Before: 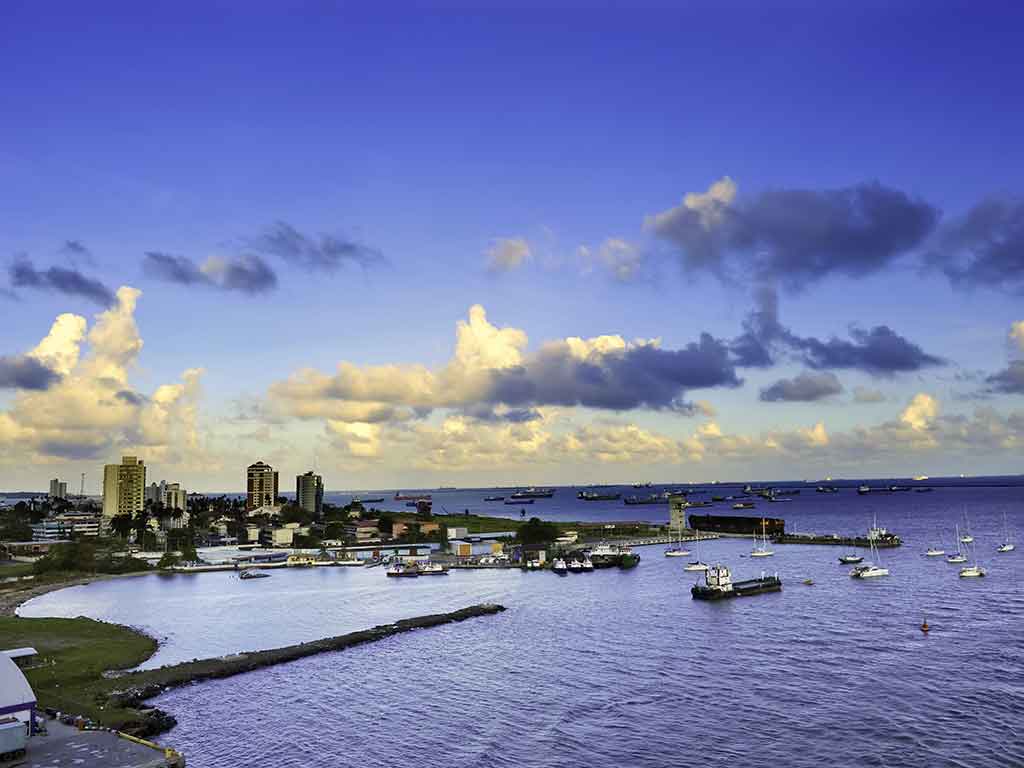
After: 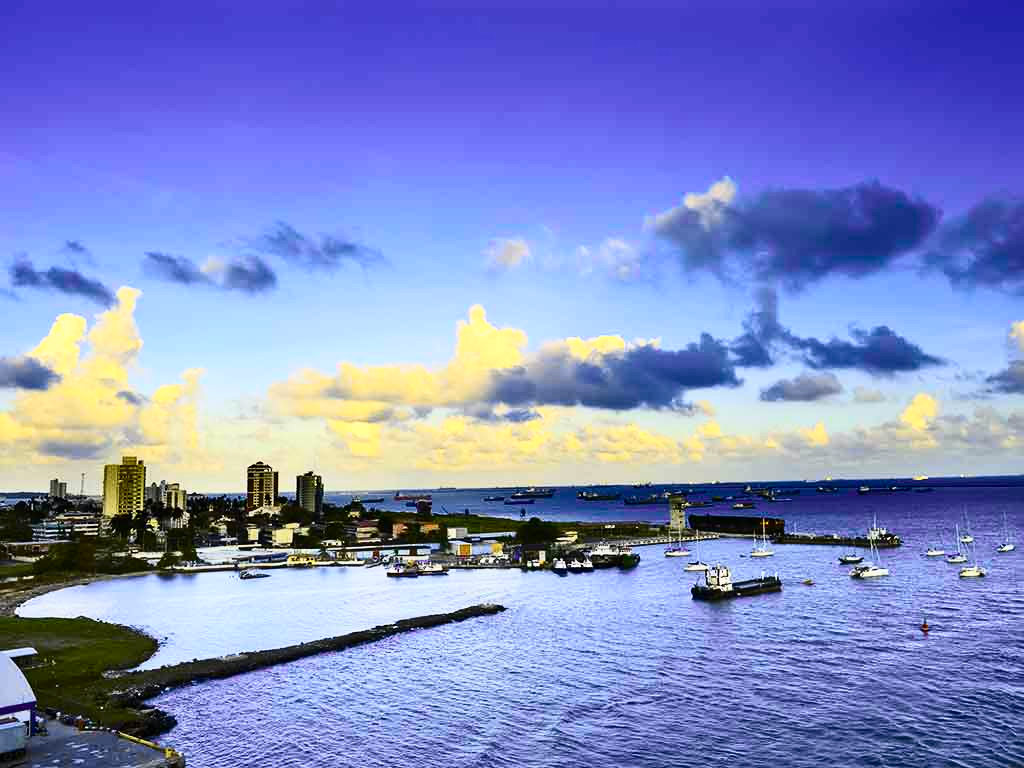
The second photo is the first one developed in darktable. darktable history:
tone curve: curves: ch0 [(0, 0) (0.187, 0.12) (0.384, 0.363) (0.577, 0.681) (0.735, 0.881) (0.864, 0.959) (1, 0.987)]; ch1 [(0, 0) (0.402, 0.36) (0.476, 0.466) (0.501, 0.501) (0.518, 0.514) (0.564, 0.614) (0.614, 0.664) (0.741, 0.829) (1, 1)]; ch2 [(0, 0) (0.429, 0.387) (0.483, 0.481) (0.503, 0.501) (0.522, 0.531) (0.564, 0.605) (0.615, 0.697) (0.702, 0.774) (1, 0.895)], color space Lab, independent channels, preserve colors none
